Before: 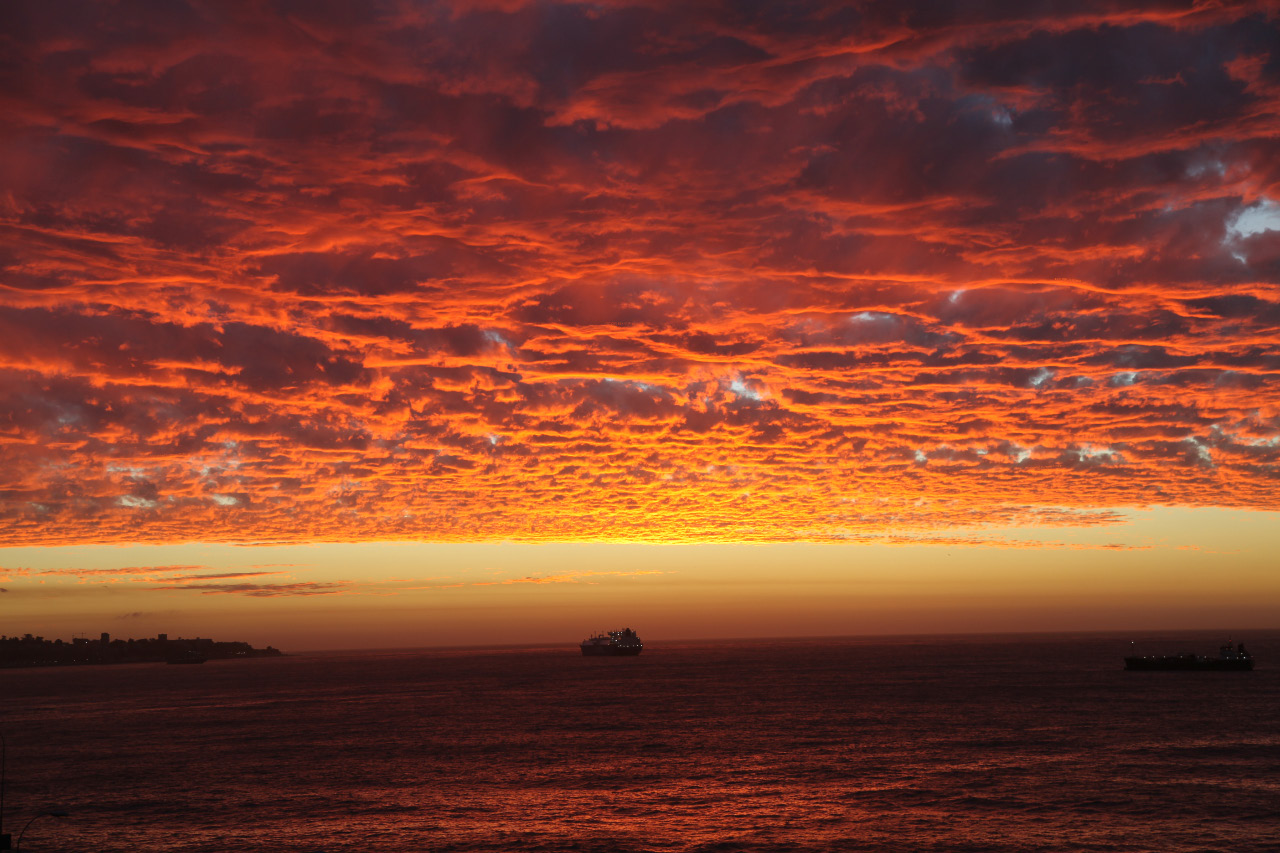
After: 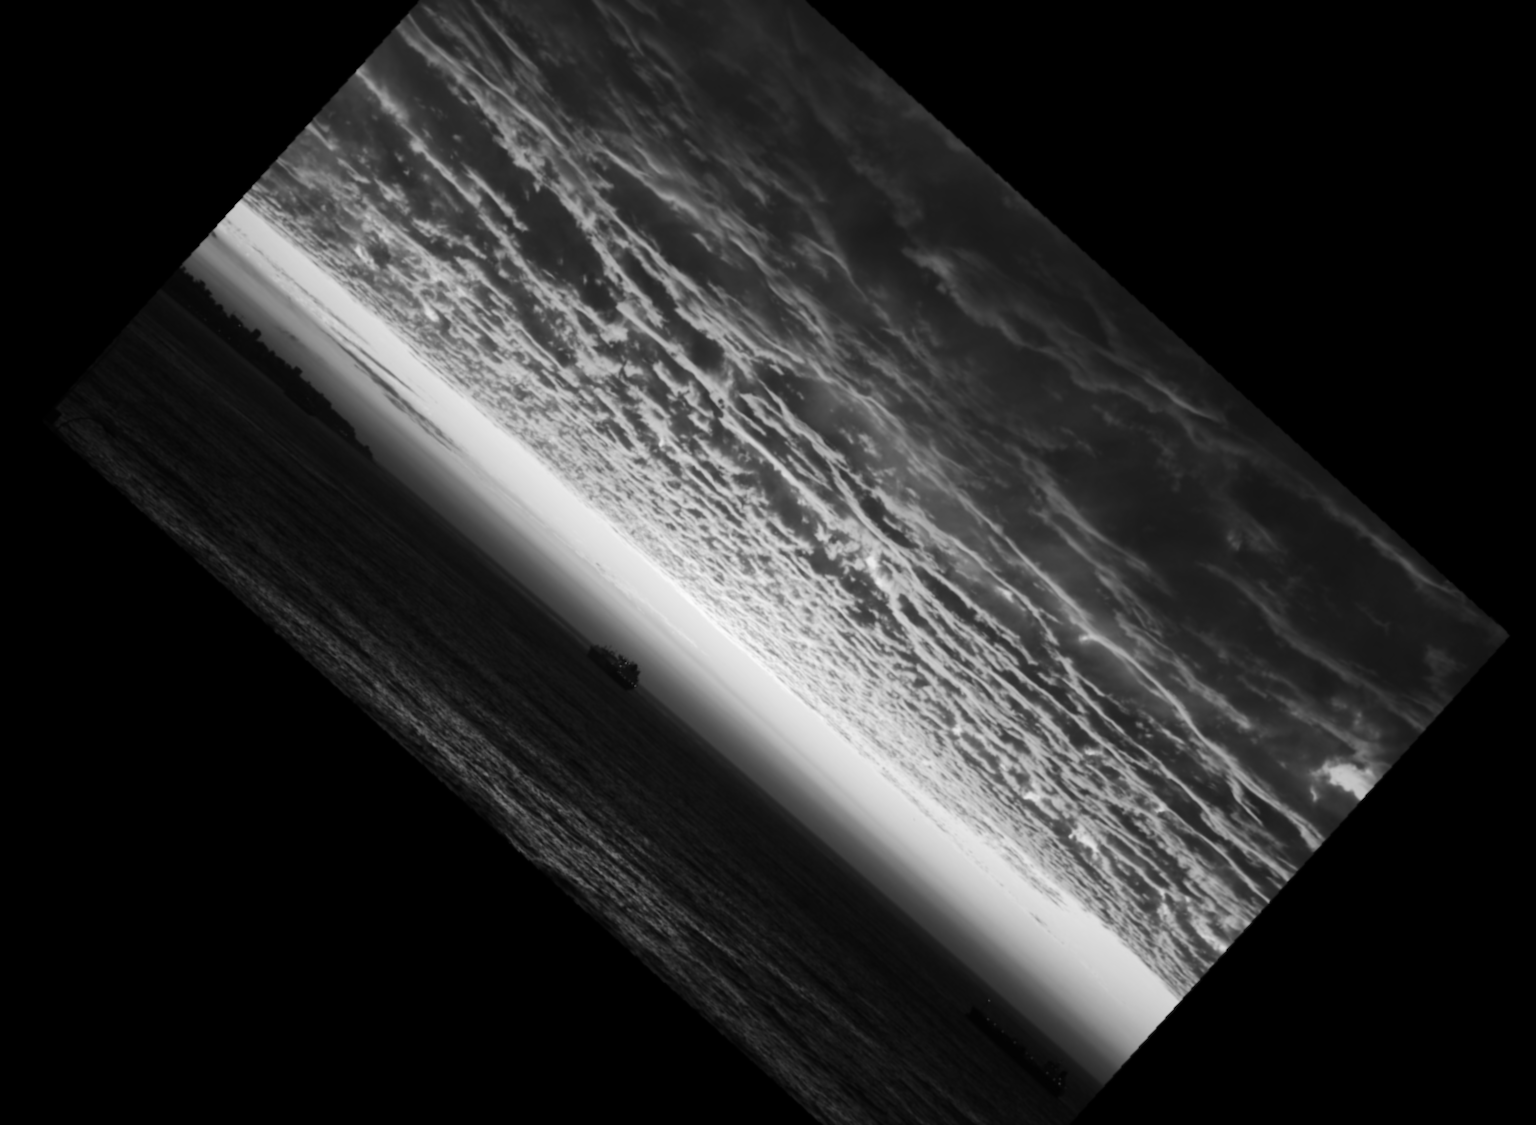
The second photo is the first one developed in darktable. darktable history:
tone equalizer: on, module defaults
rotate and perspective: rotation -4.25°, automatic cropping off
crop and rotate: angle -46.26°, top 16.234%, right 0.912%, bottom 11.704%
lowpass: radius 0.76, contrast 1.56, saturation 0, unbound 0
